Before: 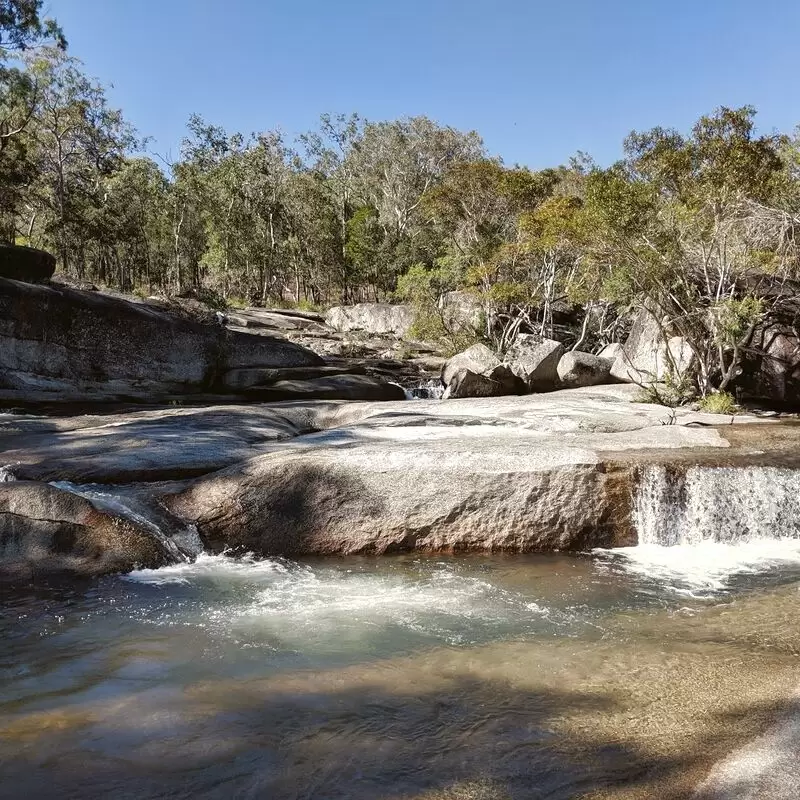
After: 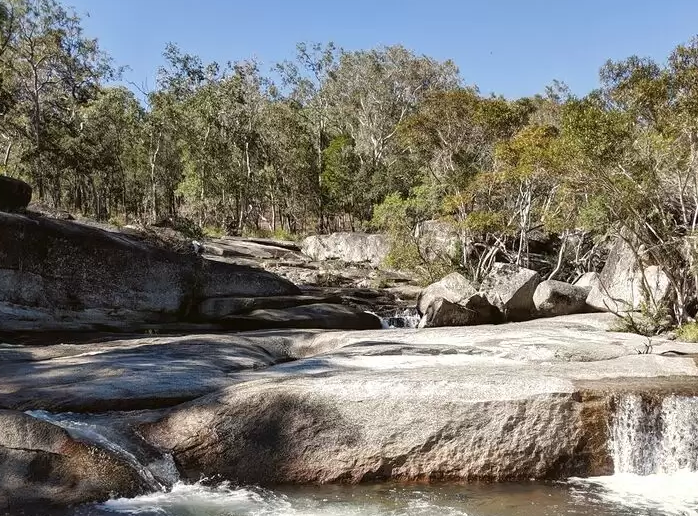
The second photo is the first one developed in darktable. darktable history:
white balance: emerald 1
crop: left 3.015%, top 8.969%, right 9.647%, bottom 26.457%
